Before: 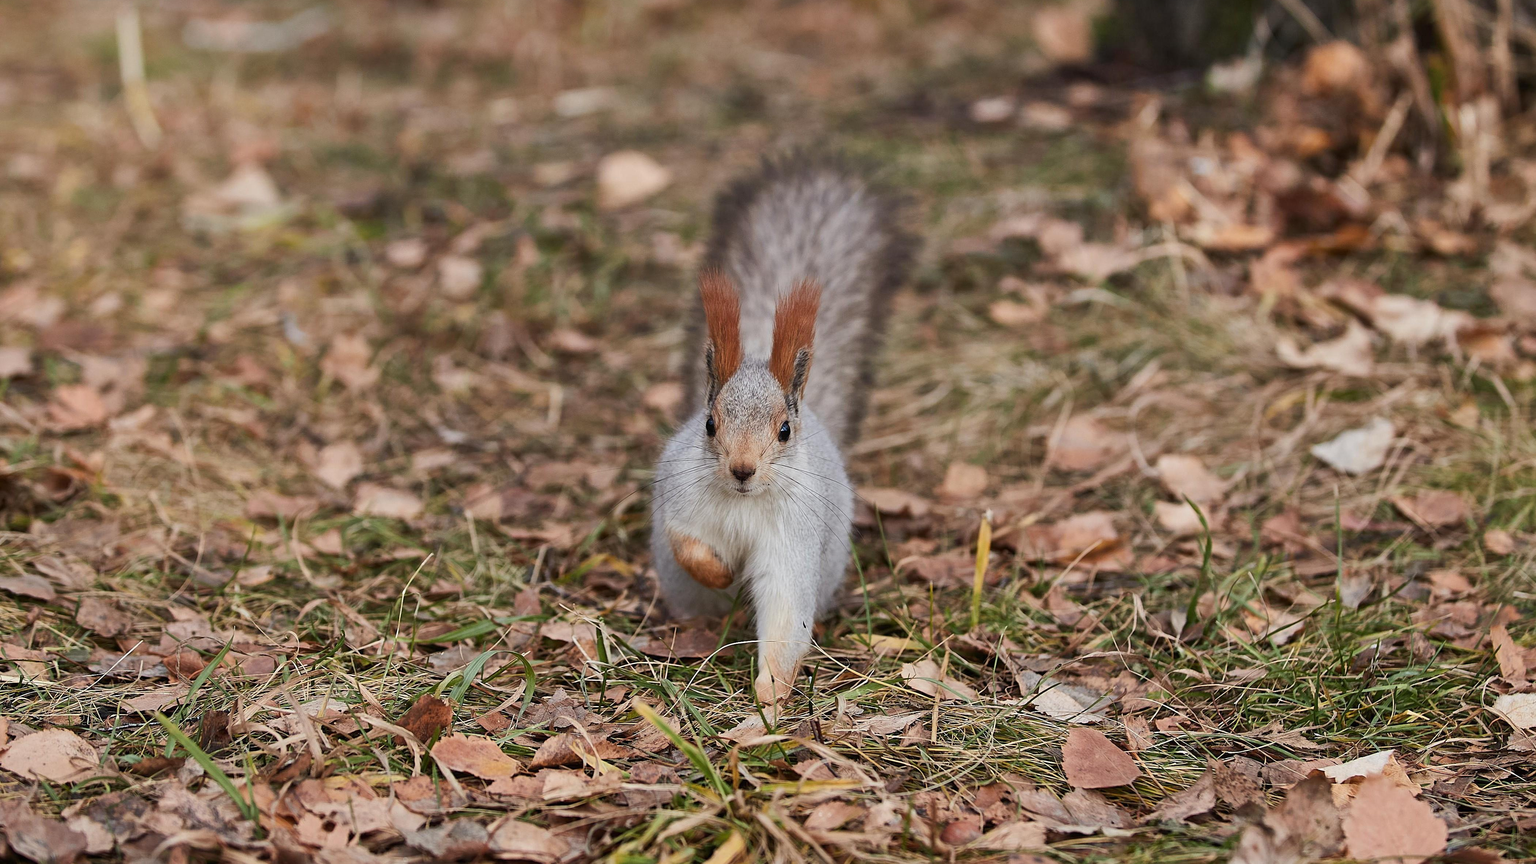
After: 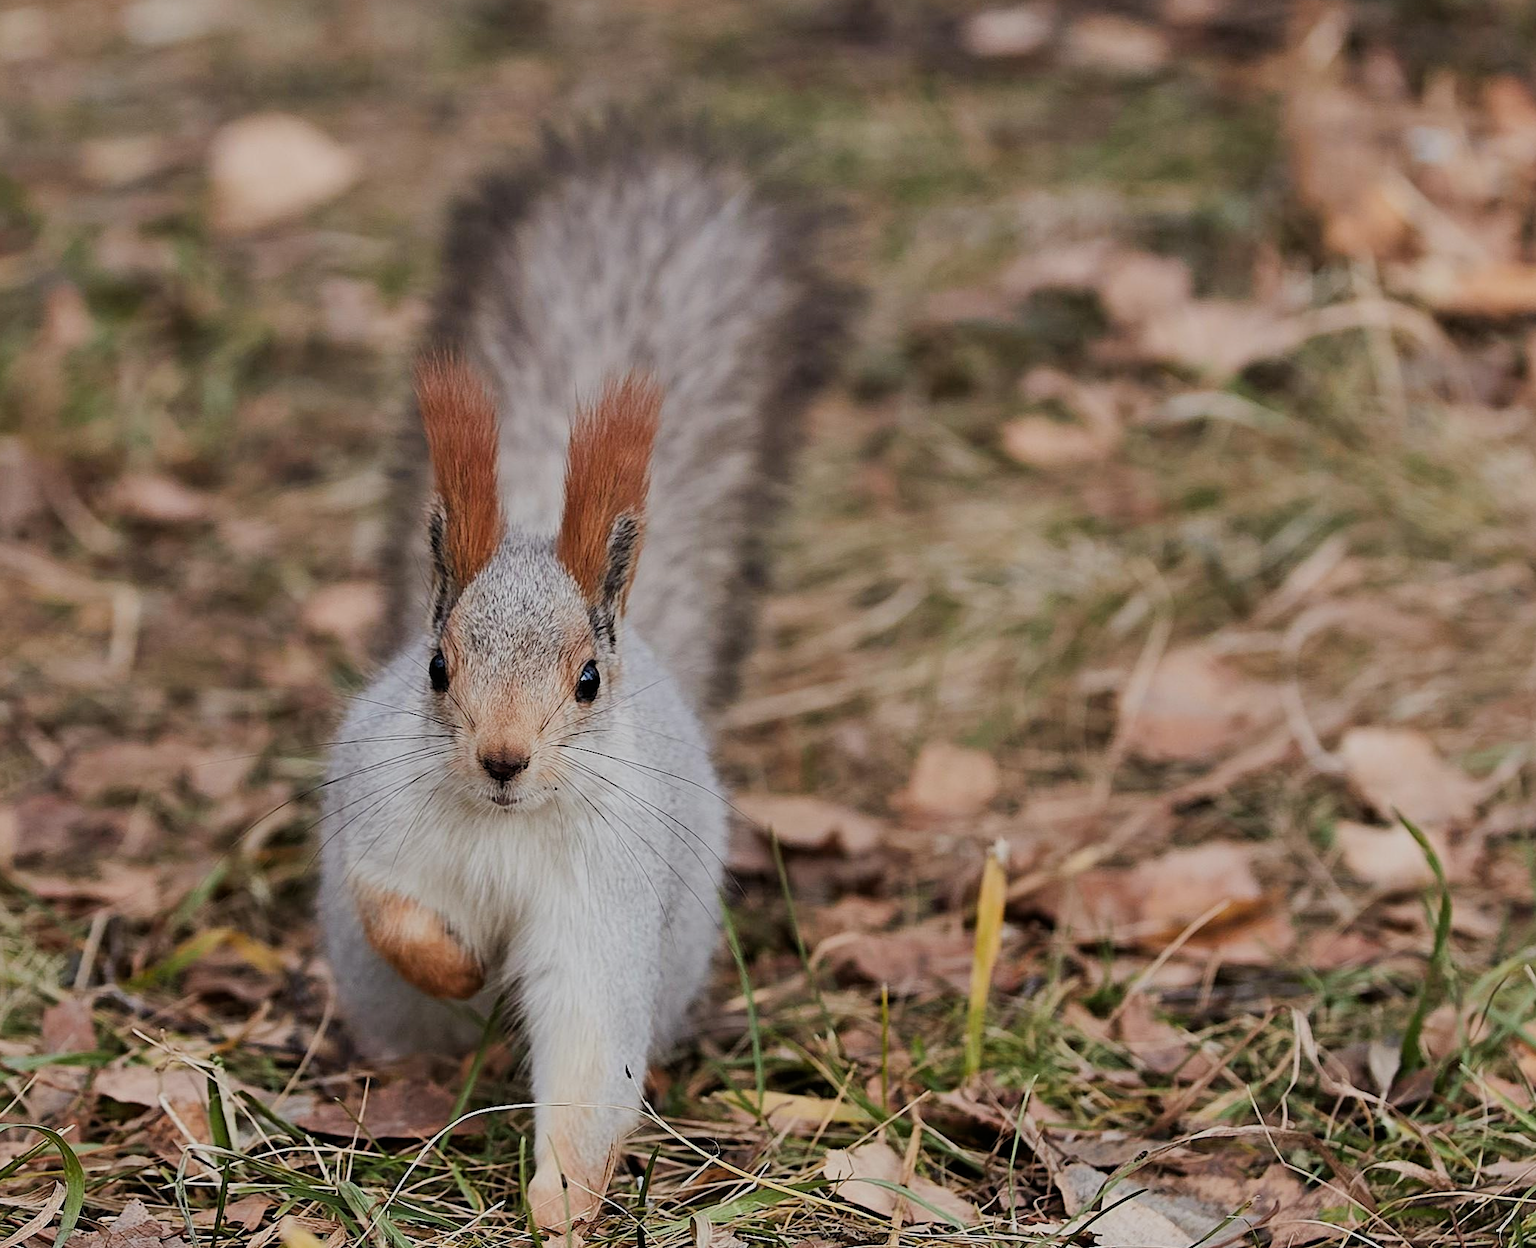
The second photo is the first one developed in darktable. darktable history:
filmic rgb: black relative exposure -8.03 EV, white relative exposure 4 EV, hardness 4.18, contrast 0.996
crop: left 32.154%, top 10.947%, right 18.354%, bottom 17.521%
